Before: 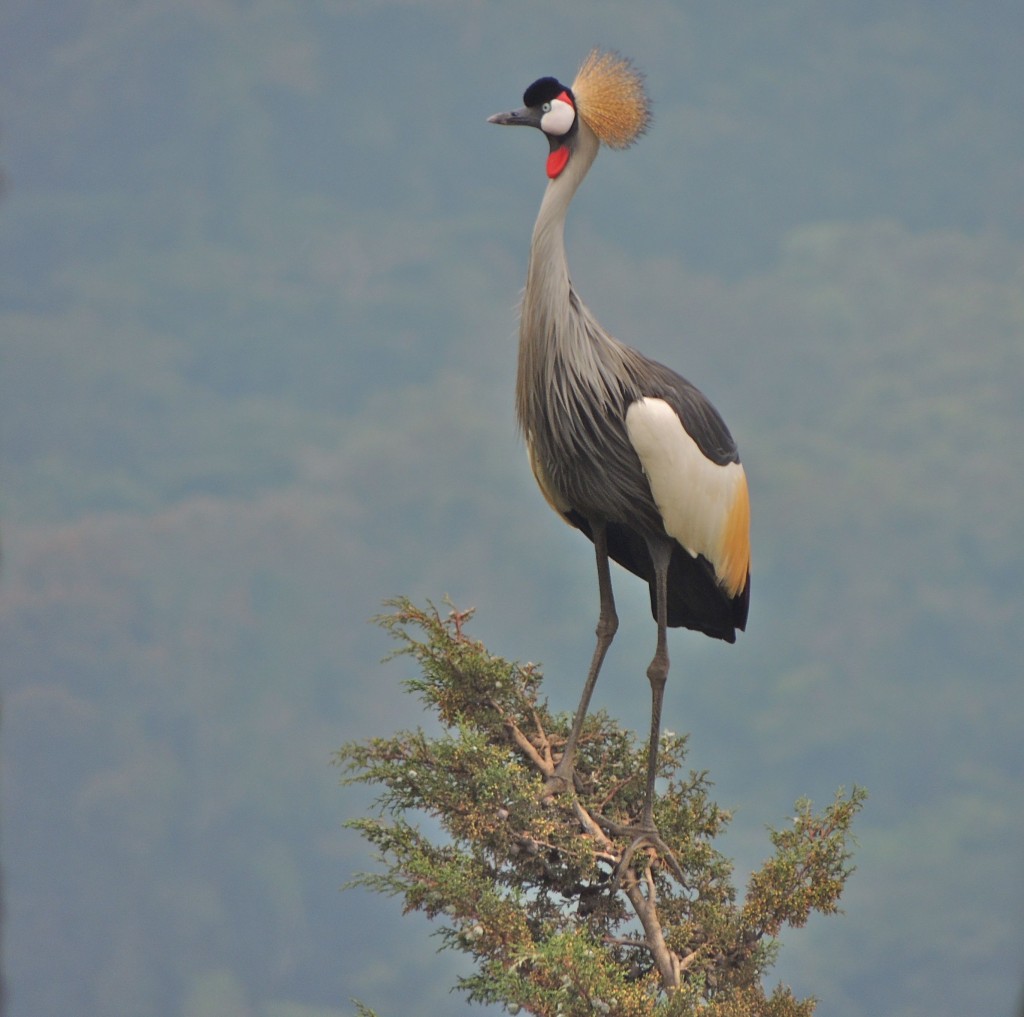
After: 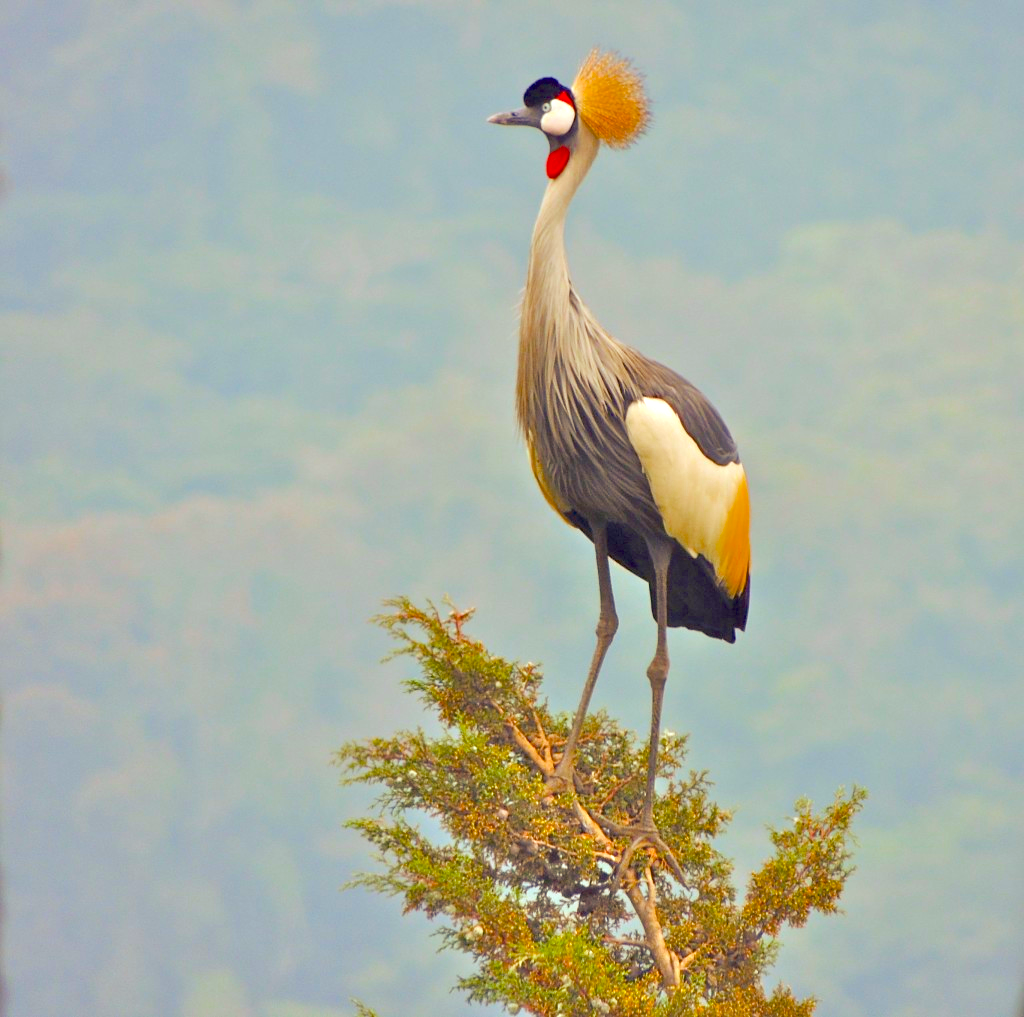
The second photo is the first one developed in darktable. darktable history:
exposure: black level correction 0, exposure 1.2 EV, compensate highlight preservation false
color balance rgb: shadows lift › luminance -40.757%, shadows lift › chroma 14.104%, shadows lift › hue 260.53°, power › luminance 9.882%, power › chroma 2.826%, power › hue 59.82°, global offset › luminance -1.447%, linear chroma grading › global chroma 8.505%, perceptual saturation grading › global saturation 30.015%, global vibrance -7.44%, contrast -13.017%, saturation formula JzAzBz (2021)
